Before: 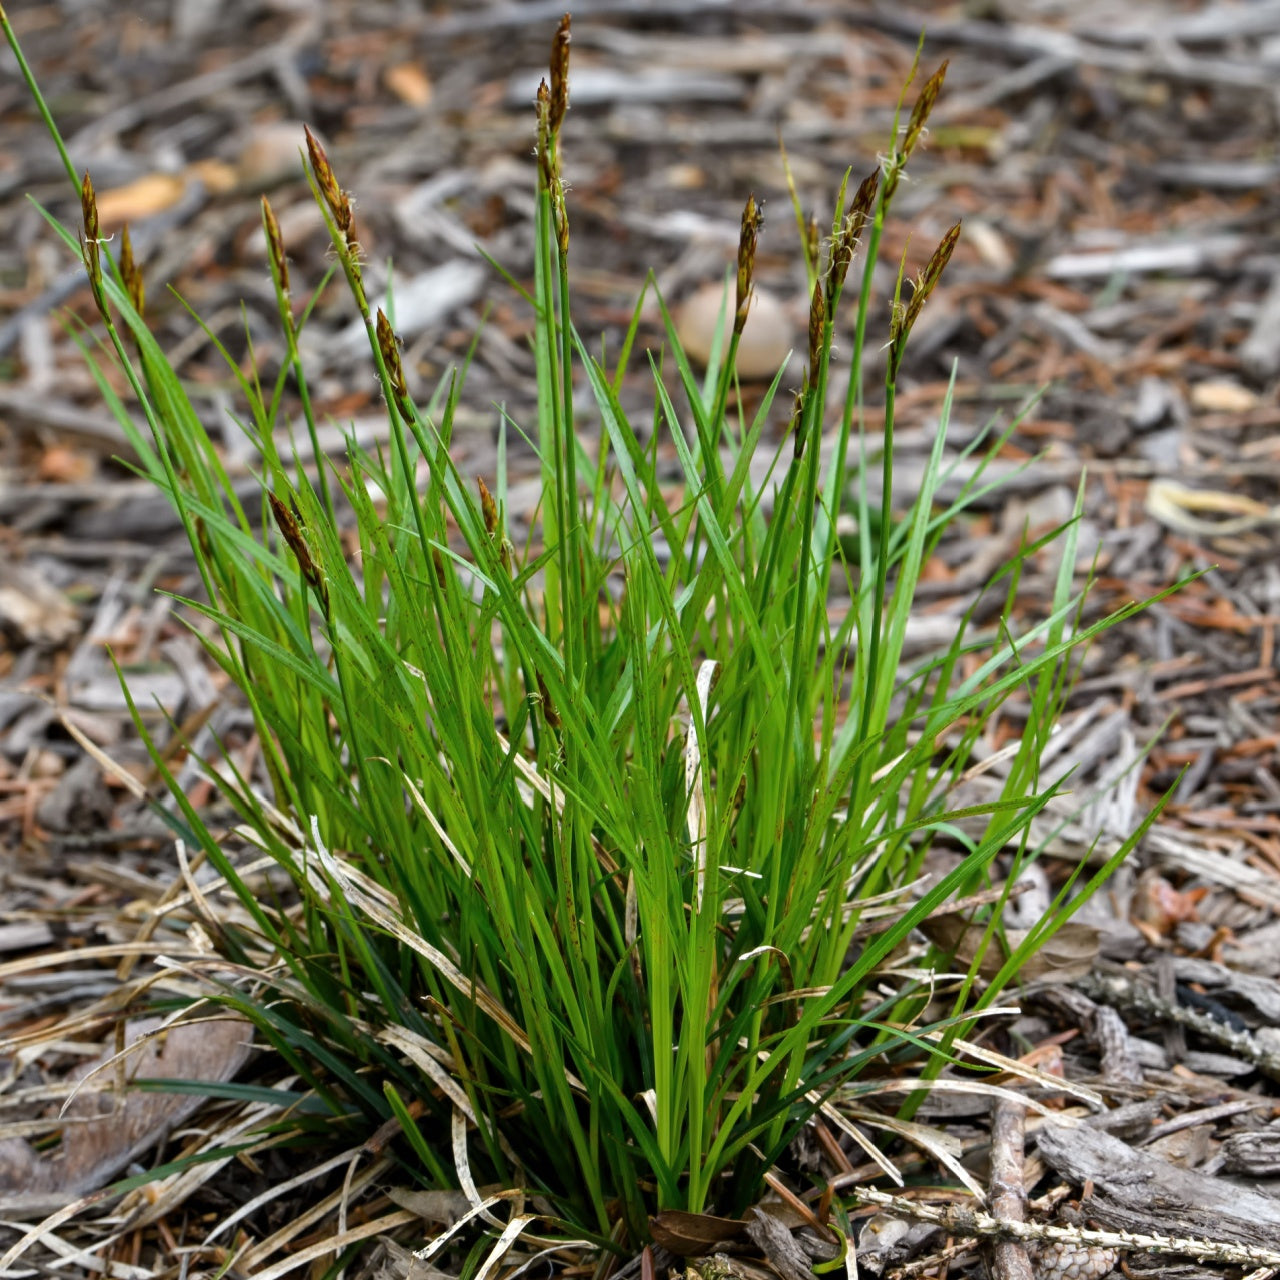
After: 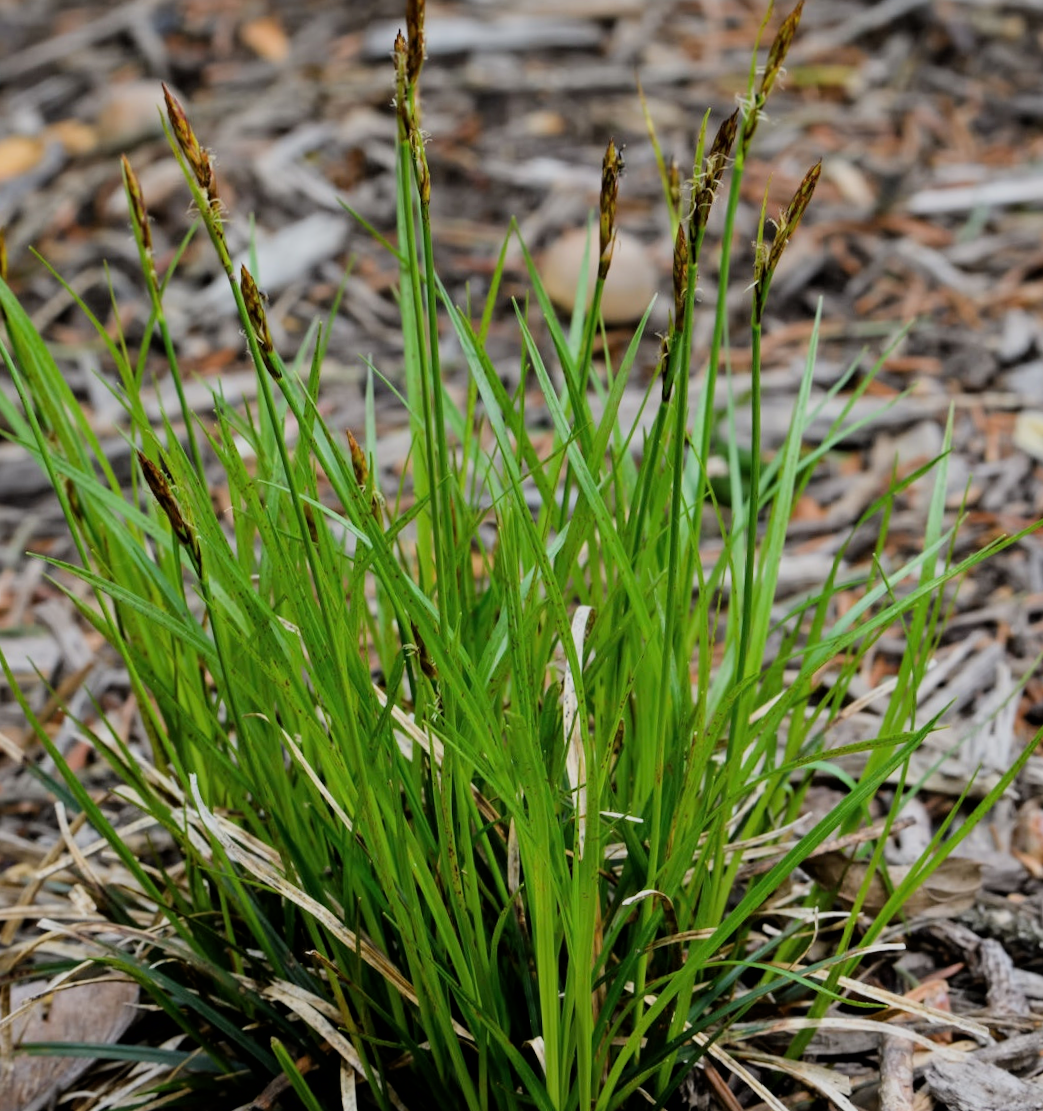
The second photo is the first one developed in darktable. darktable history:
rotate and perspective: rotation -1.77°, lens shift (horizontal) 0.004, automatic cropping off
filmic rgb: black relative exposure -7.65 EV, white relative exposure 4.56 EV, hardness 3.61, color science v6 (2022)
crop: left 11.225%, top 5.381%, right 9.565%, bottom 10.314%
